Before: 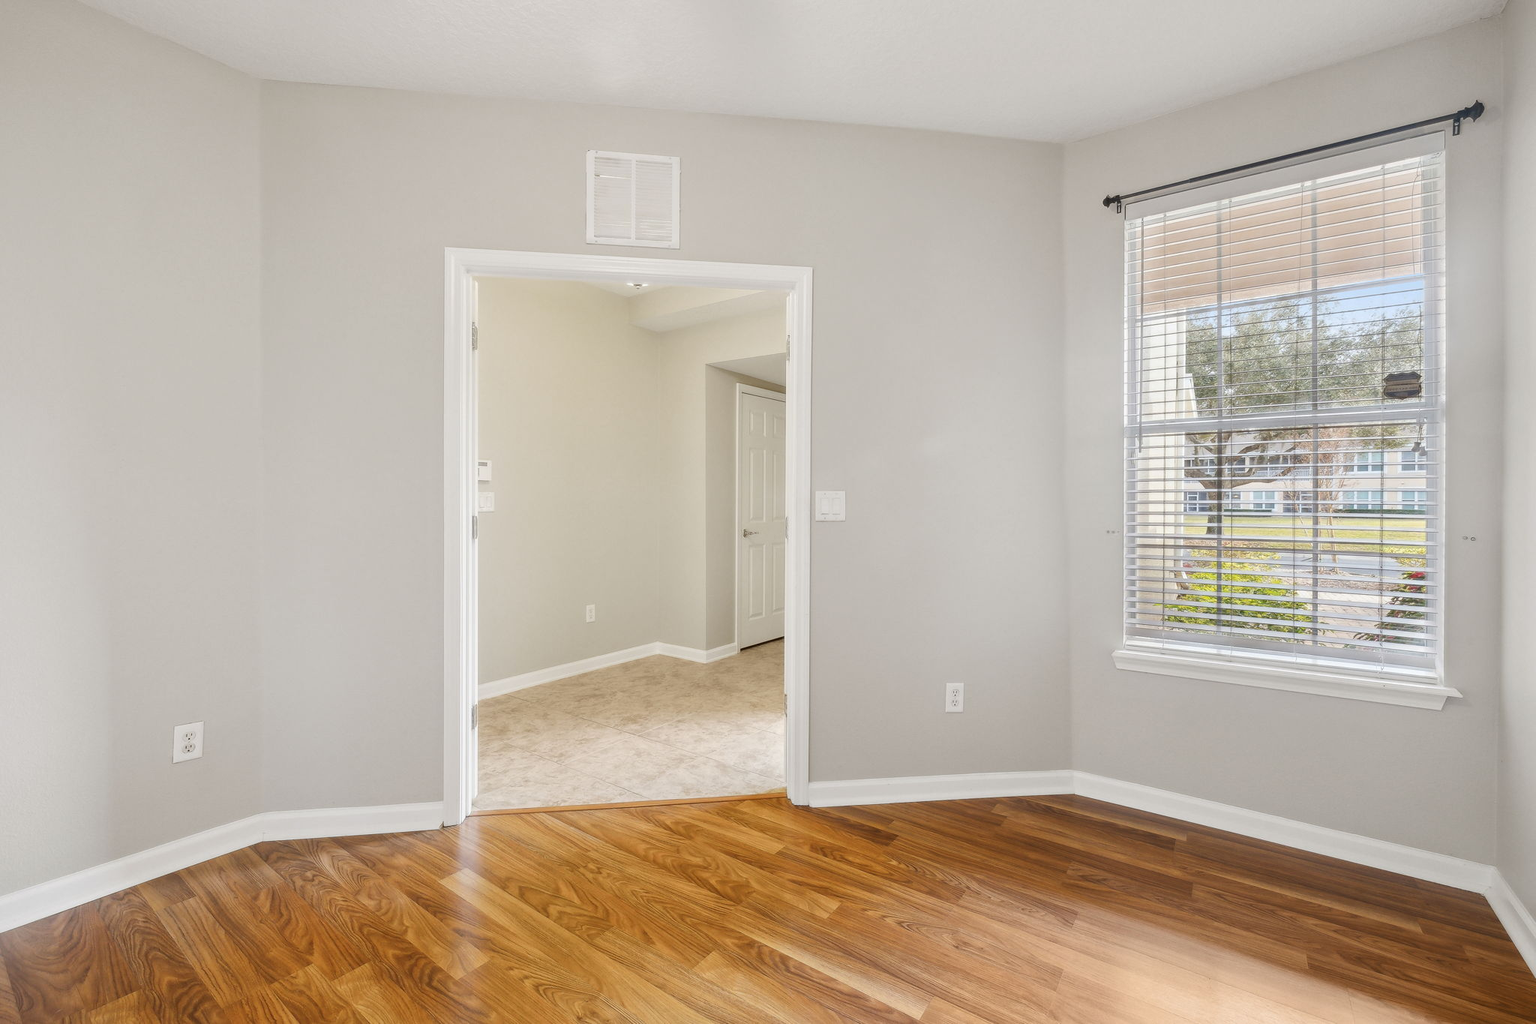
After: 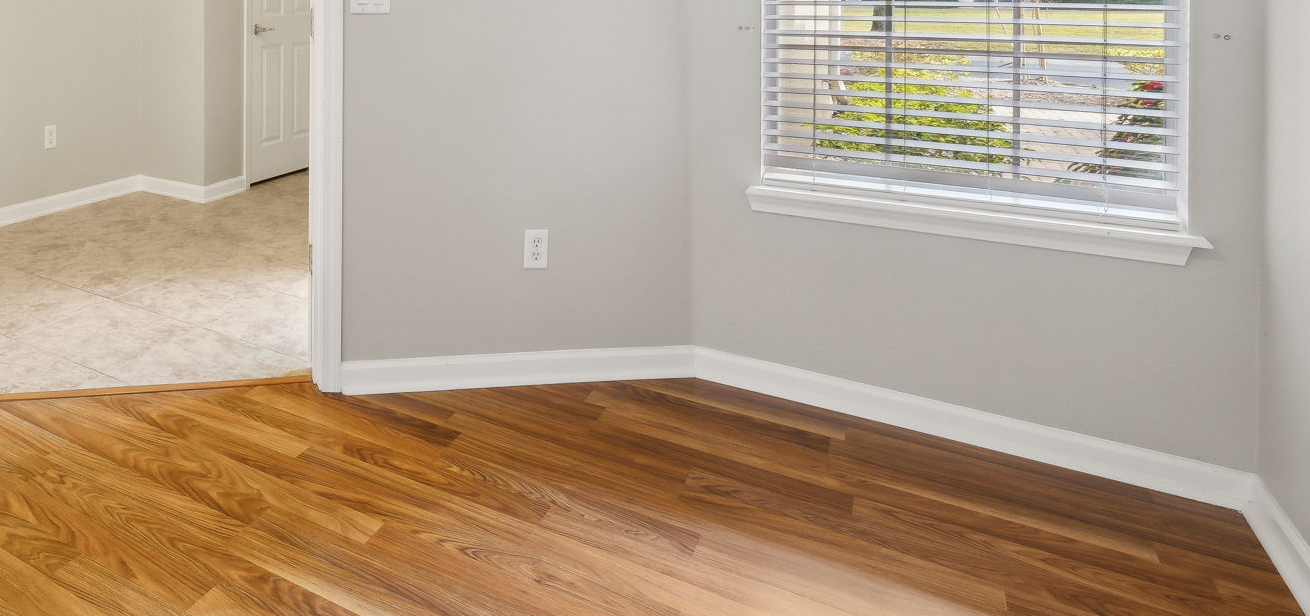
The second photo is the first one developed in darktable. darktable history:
crop and rotate: left 36.003%, top 49.892%, bottom 4.926%
